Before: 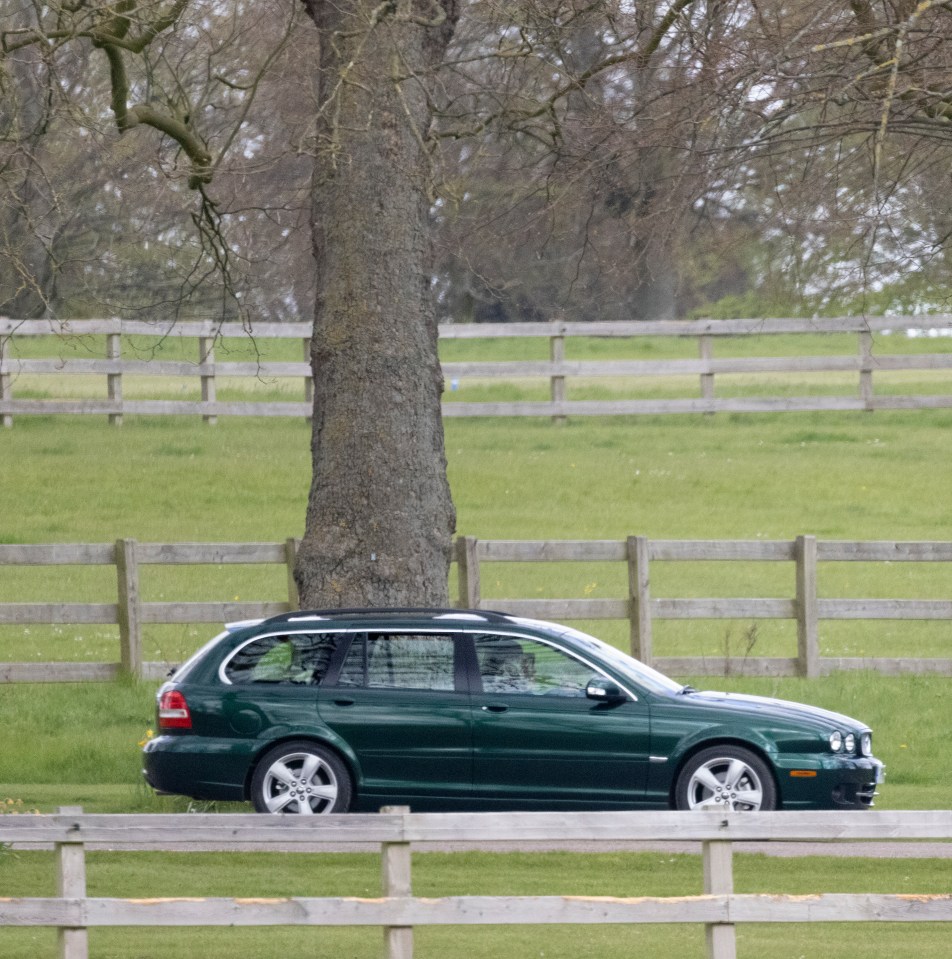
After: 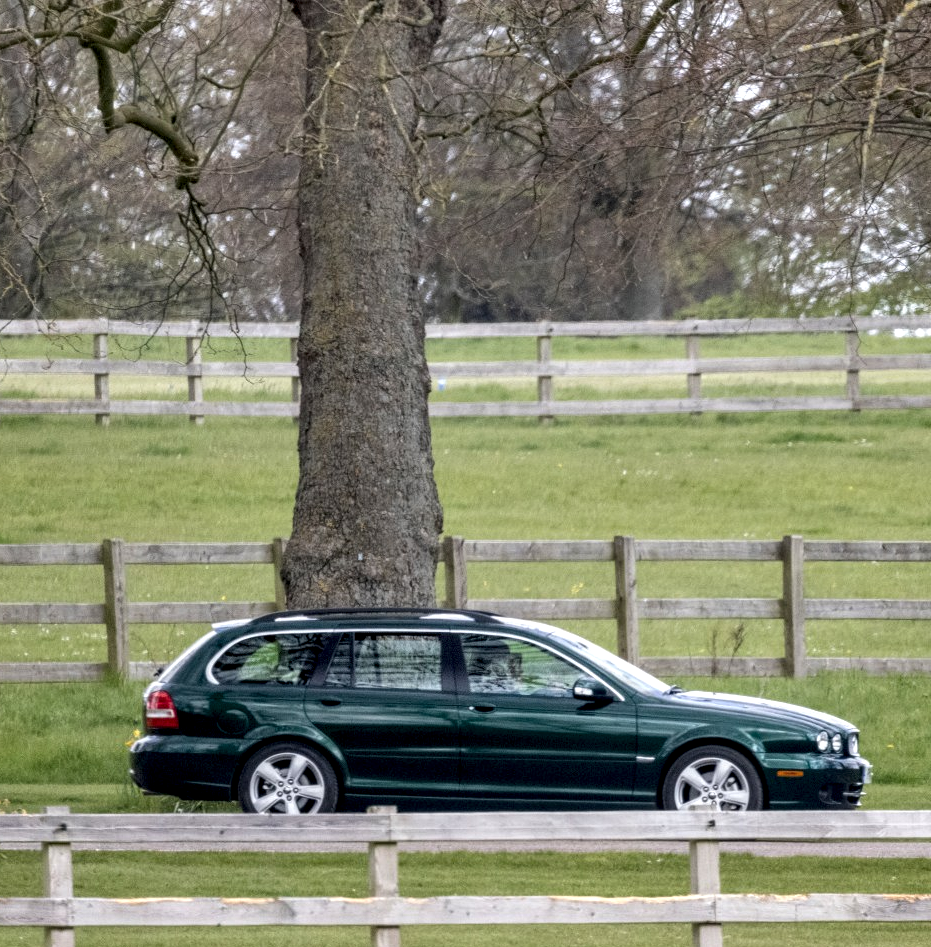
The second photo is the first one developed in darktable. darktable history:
shadows and highlights: soften with gaussian
local contrast: highlights 60%, shadows 60%, detail 160%
crop and rotate: left 1.47%, right 0.698%, bottom 1.242%
